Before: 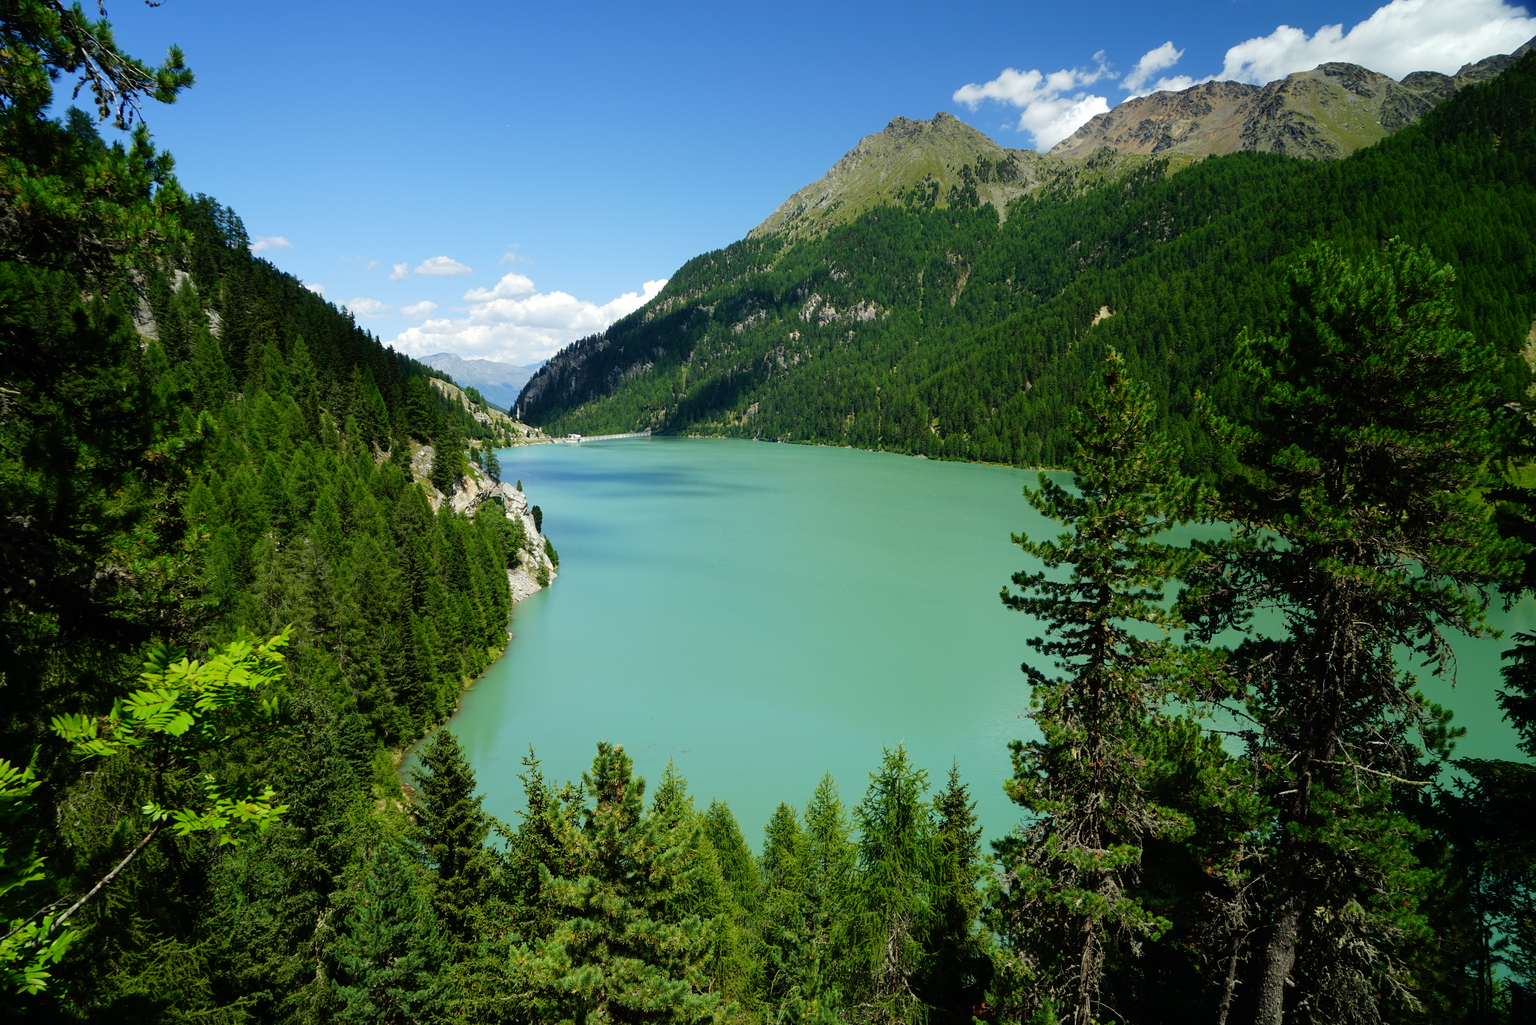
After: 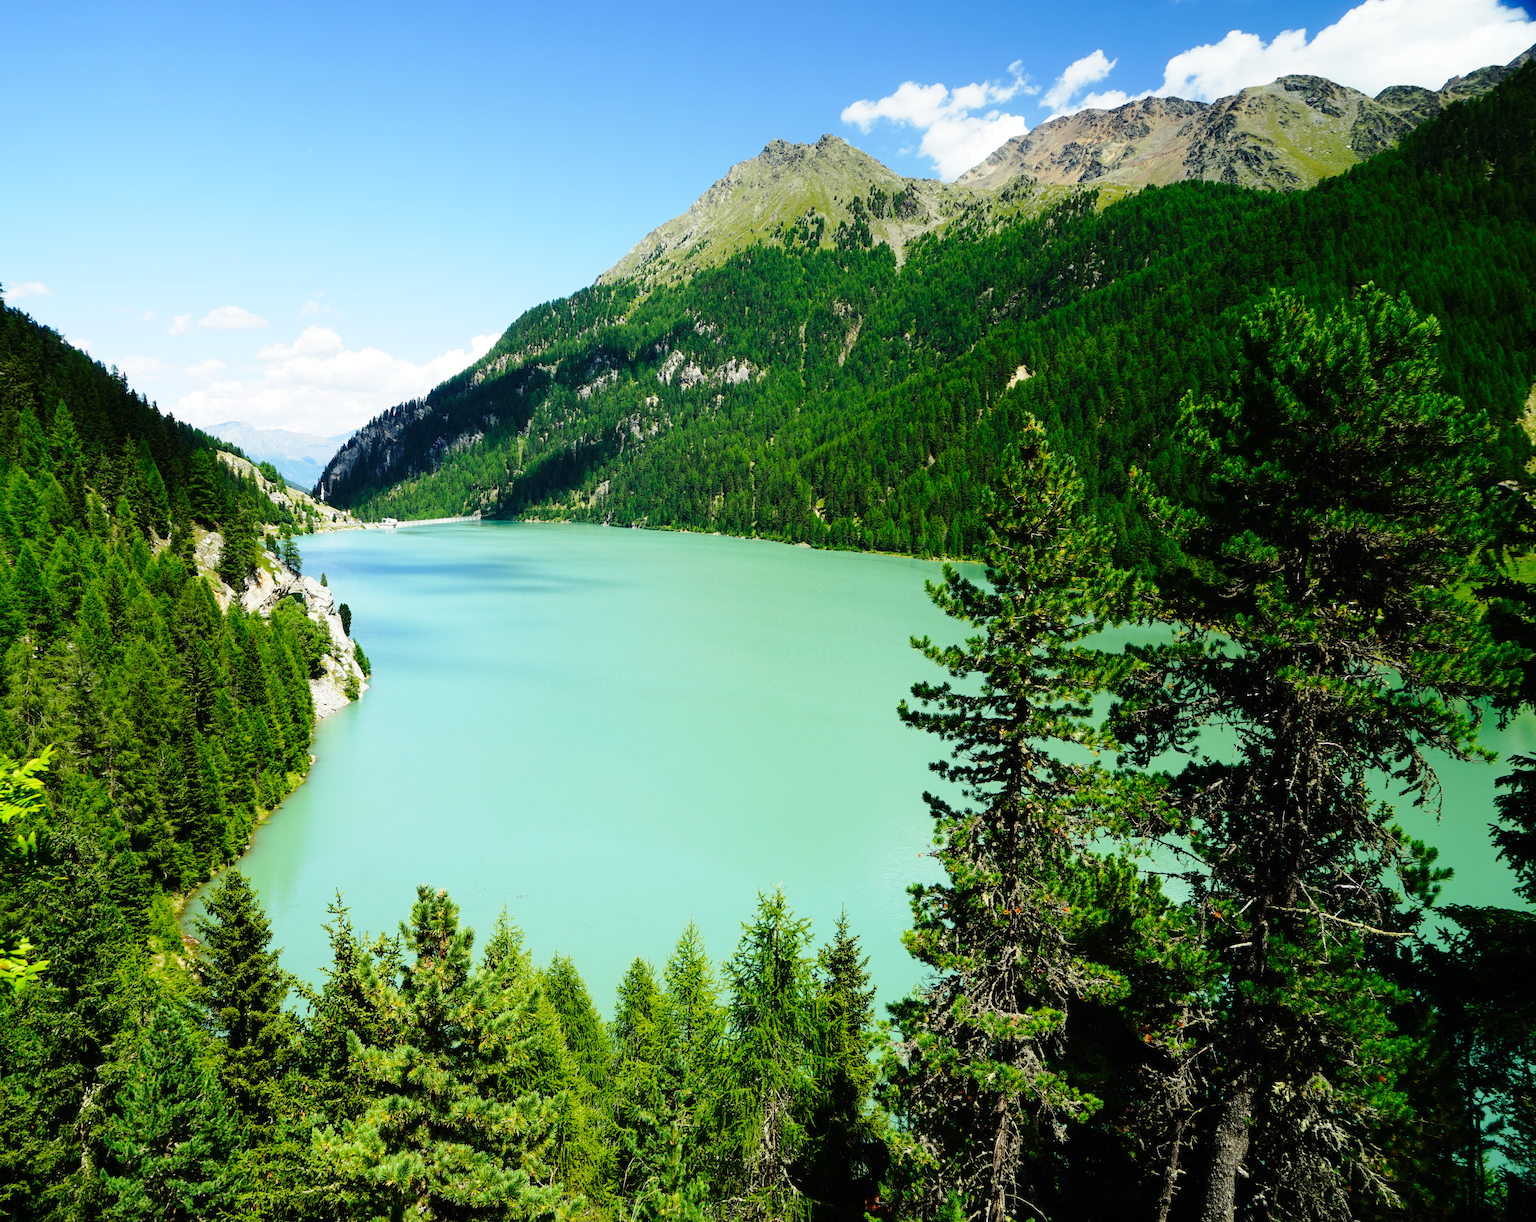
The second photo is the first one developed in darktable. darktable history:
base curve: curves: ch0 [(0, 0) (0.028, 0.03) (0.121, 0.232) (0.46, 0.748) (0.859, 0.968) (1, 1)], preserve colors none
contrast brightness saturation: contrast 0.083, saturation 0.019
crop: left 16.168%
